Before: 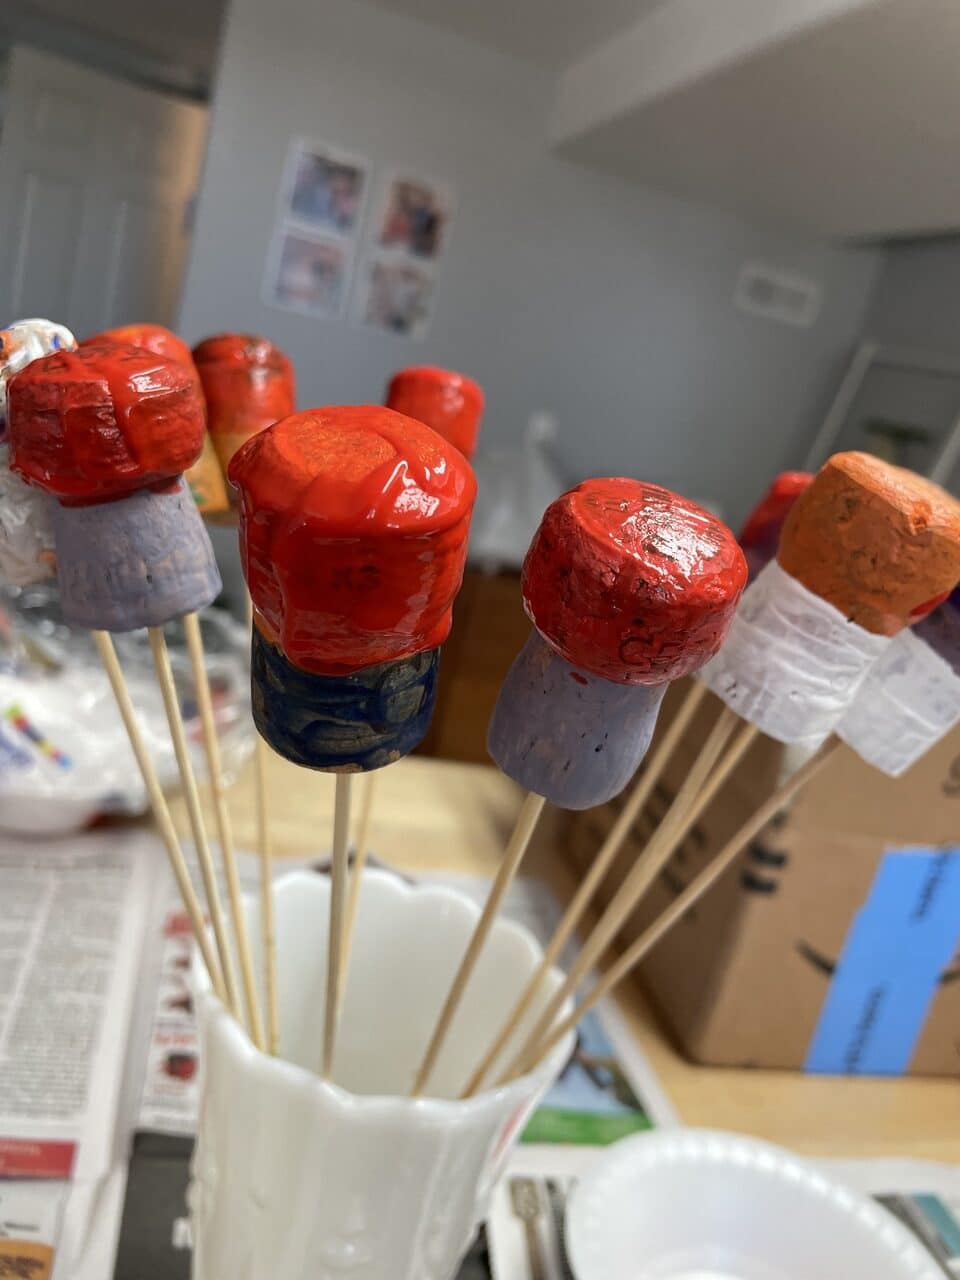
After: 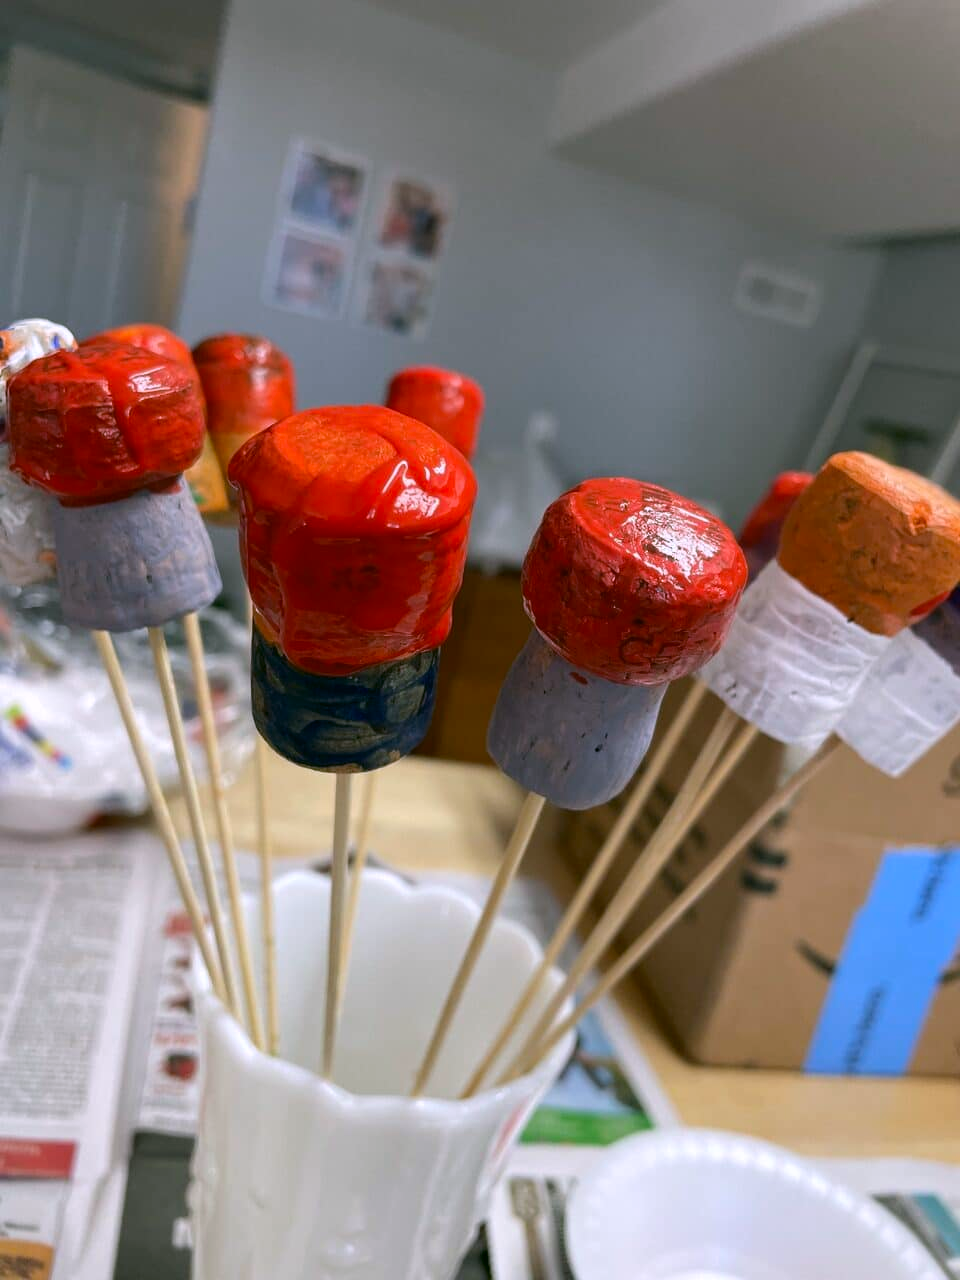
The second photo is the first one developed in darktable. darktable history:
white balance: red 0.967, blue 1.119, emerald 0.756
color correction: highlights a* 4.02, highlights b* 4.98, shadows a* -7.55, shadows b* 4.98
